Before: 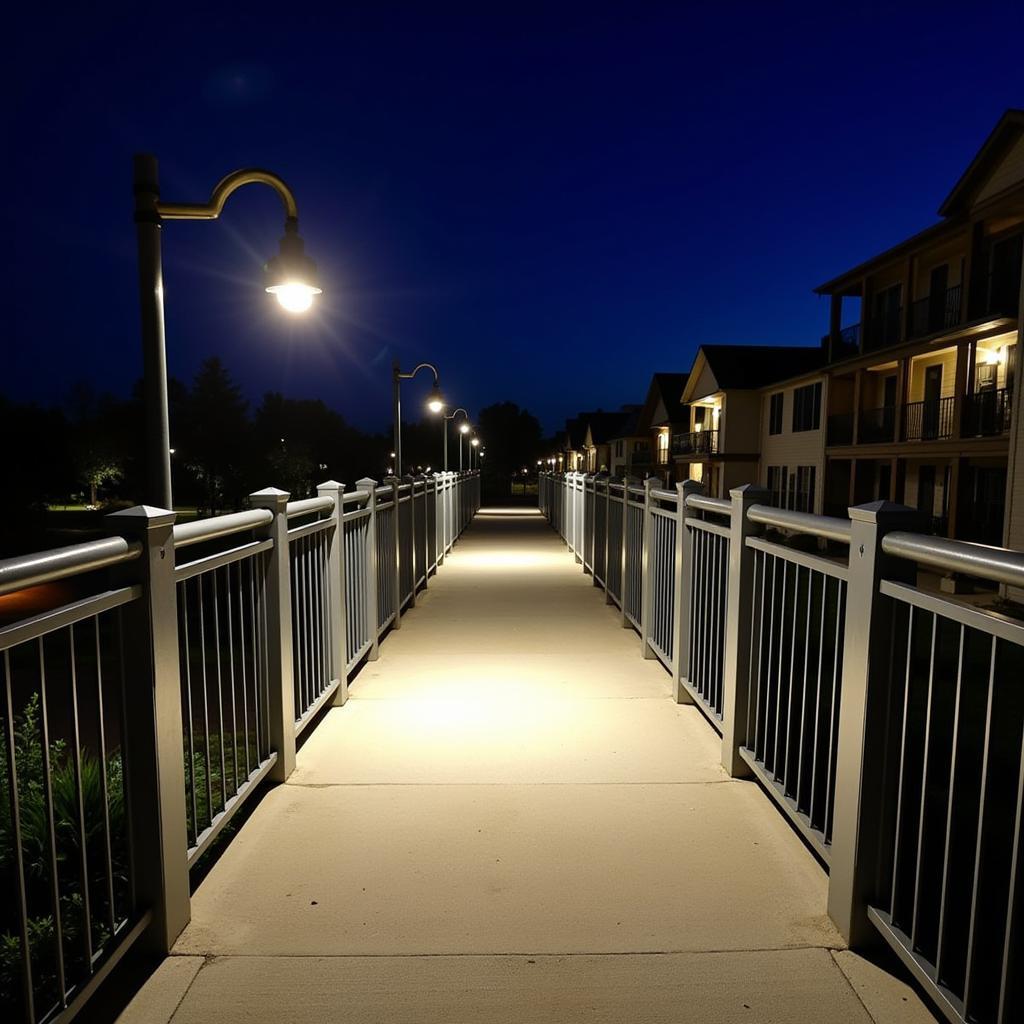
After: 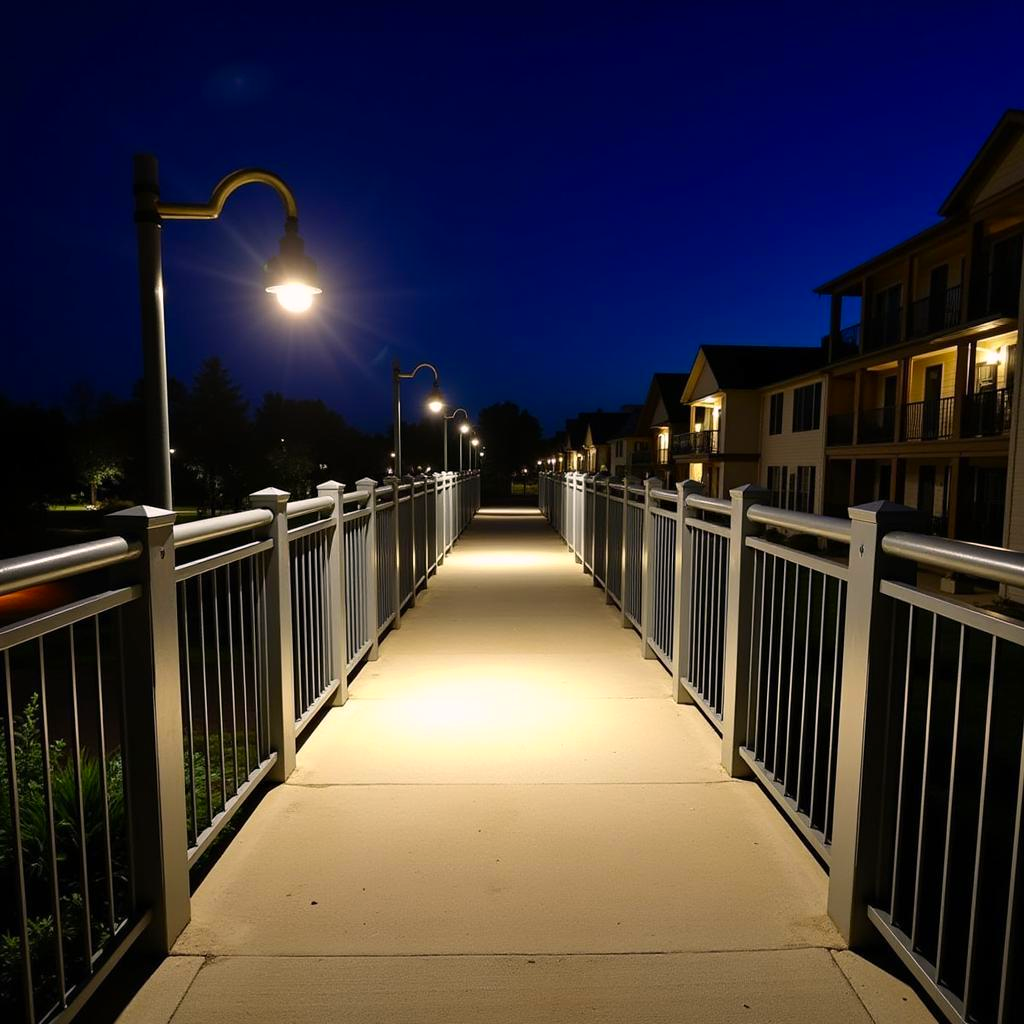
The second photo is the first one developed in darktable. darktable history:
color correction: highlights a* 3.39, highlights b* 2.21, saturation 1.21
